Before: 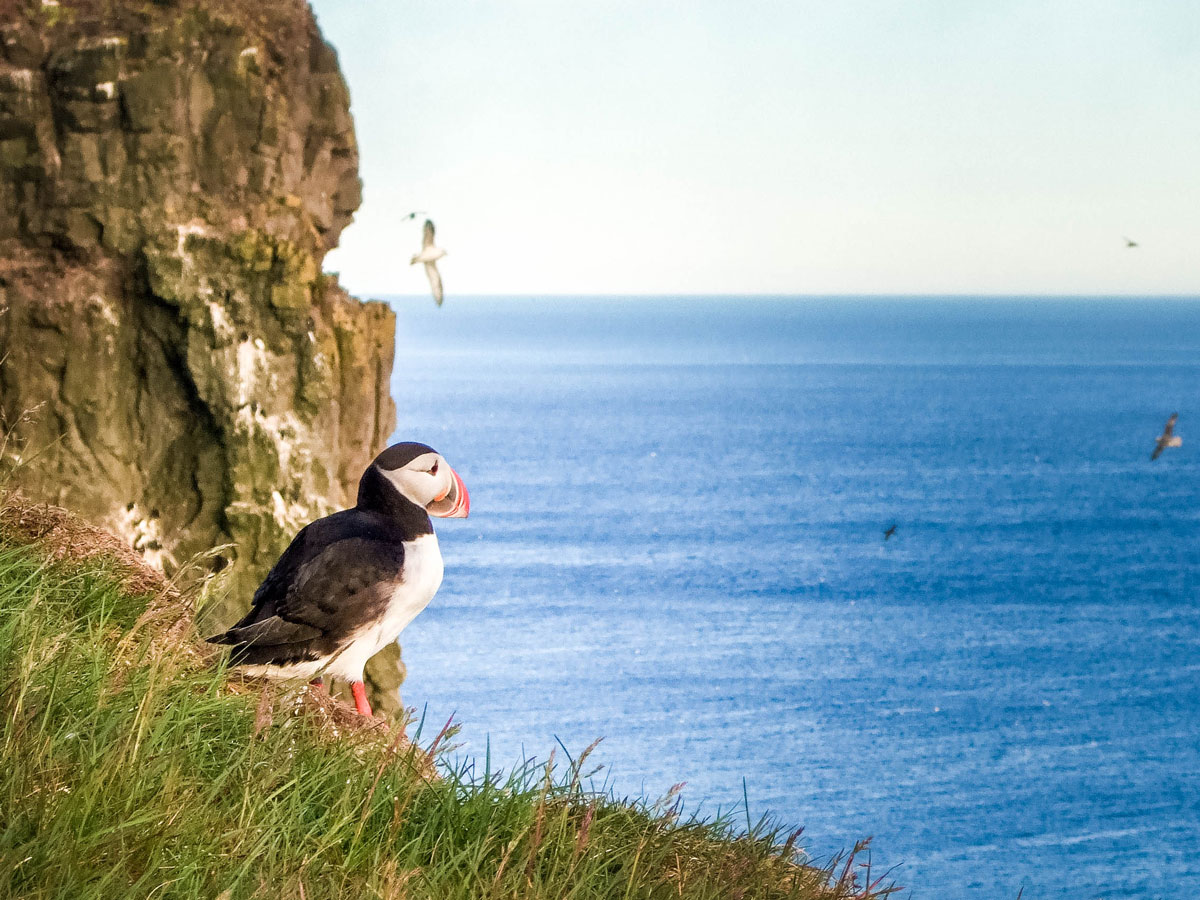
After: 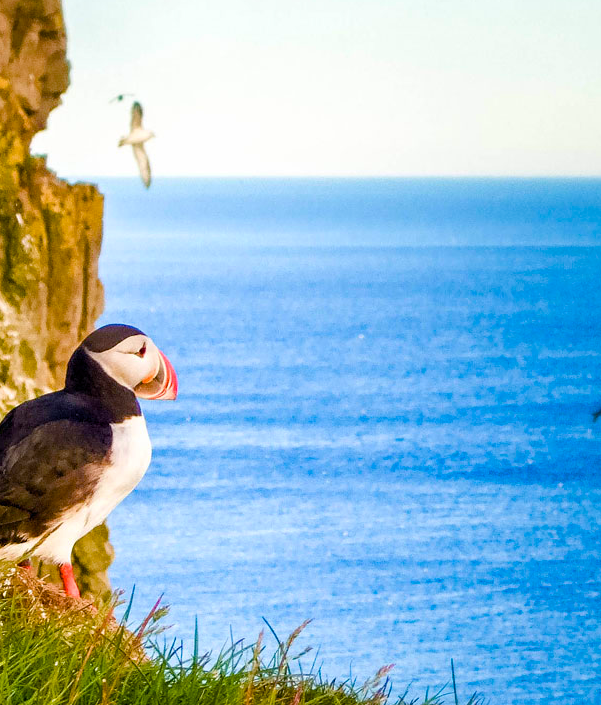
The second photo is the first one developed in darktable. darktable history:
crop and rotate: angle 0.016°, left 24.334%, top 13.206%, right 25.545%, bottom 8.331%
color balance rgb: perceptual saturation grading › global saturation 34.749%, perceptual saturation grading › highlights -24.839%, perceptual saturation grading › shadows 24.401%, global vibrance 44.818%
